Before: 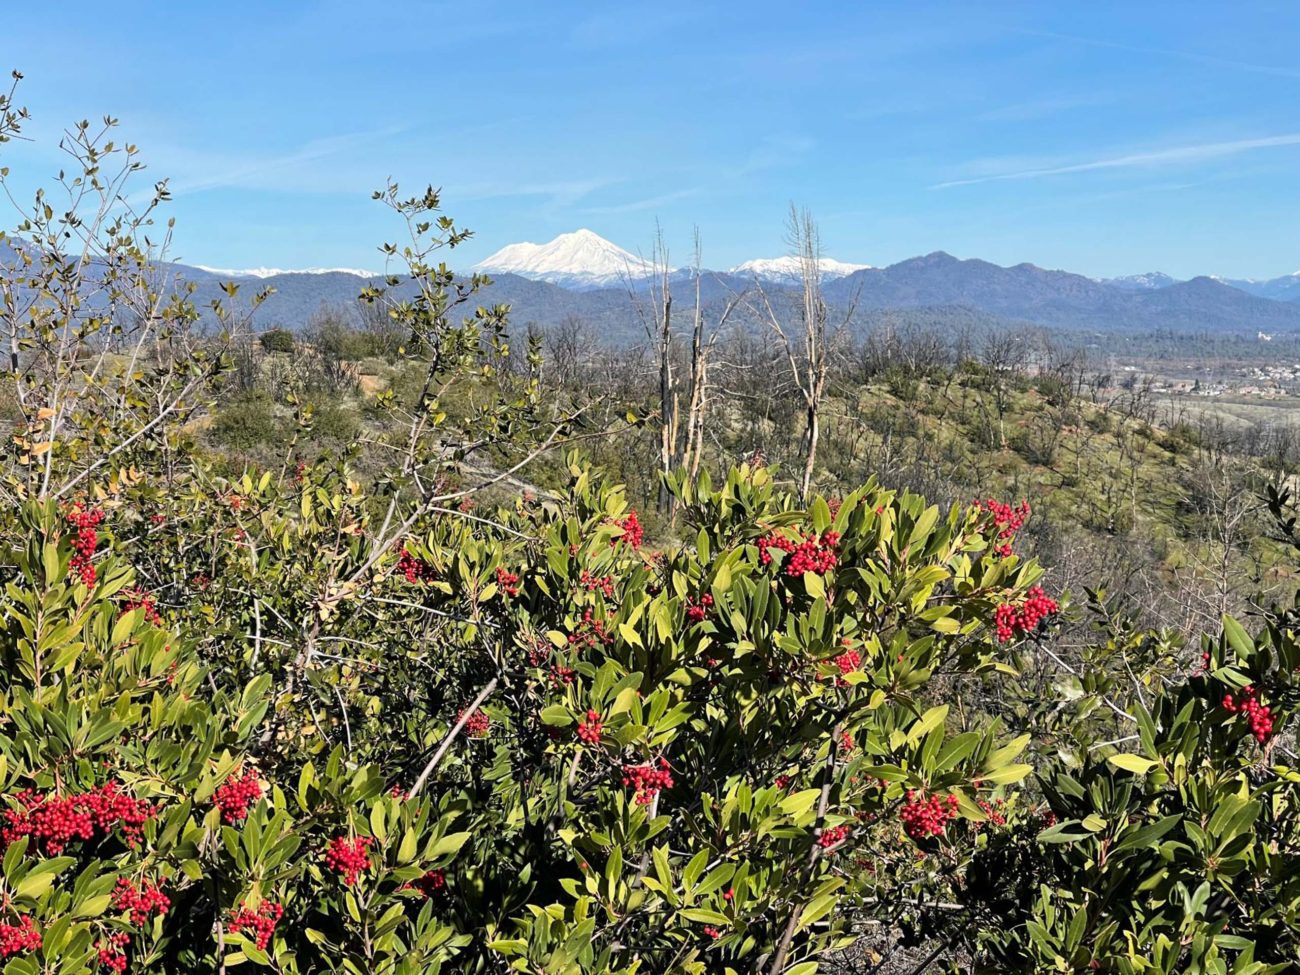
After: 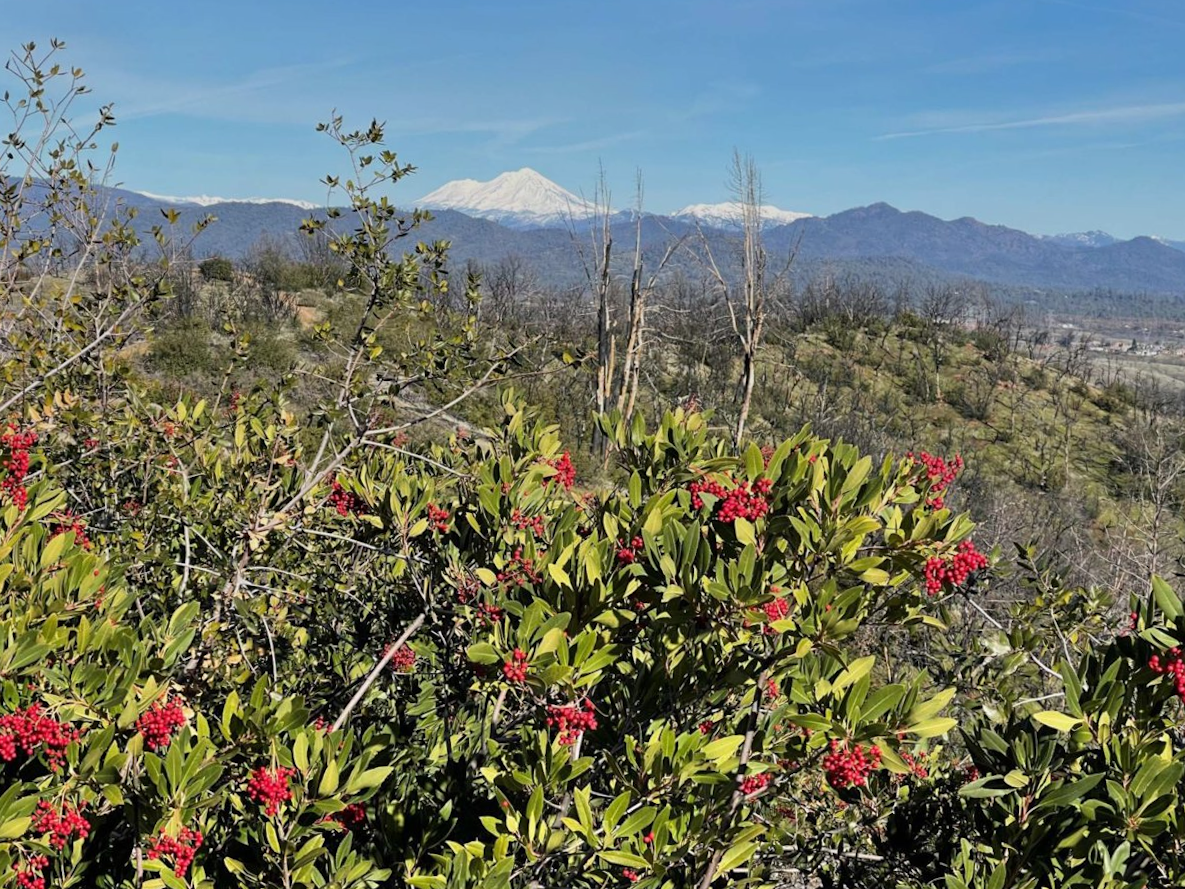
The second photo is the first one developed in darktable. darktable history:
crop and rotate: angle -1.96°, left 3.097%, top 4.154%, right 1.586%, bottom 0.529%
bloom: size 13.65%, threshold 98.39%, strength 4.82%
graduated density: on, module defaults
